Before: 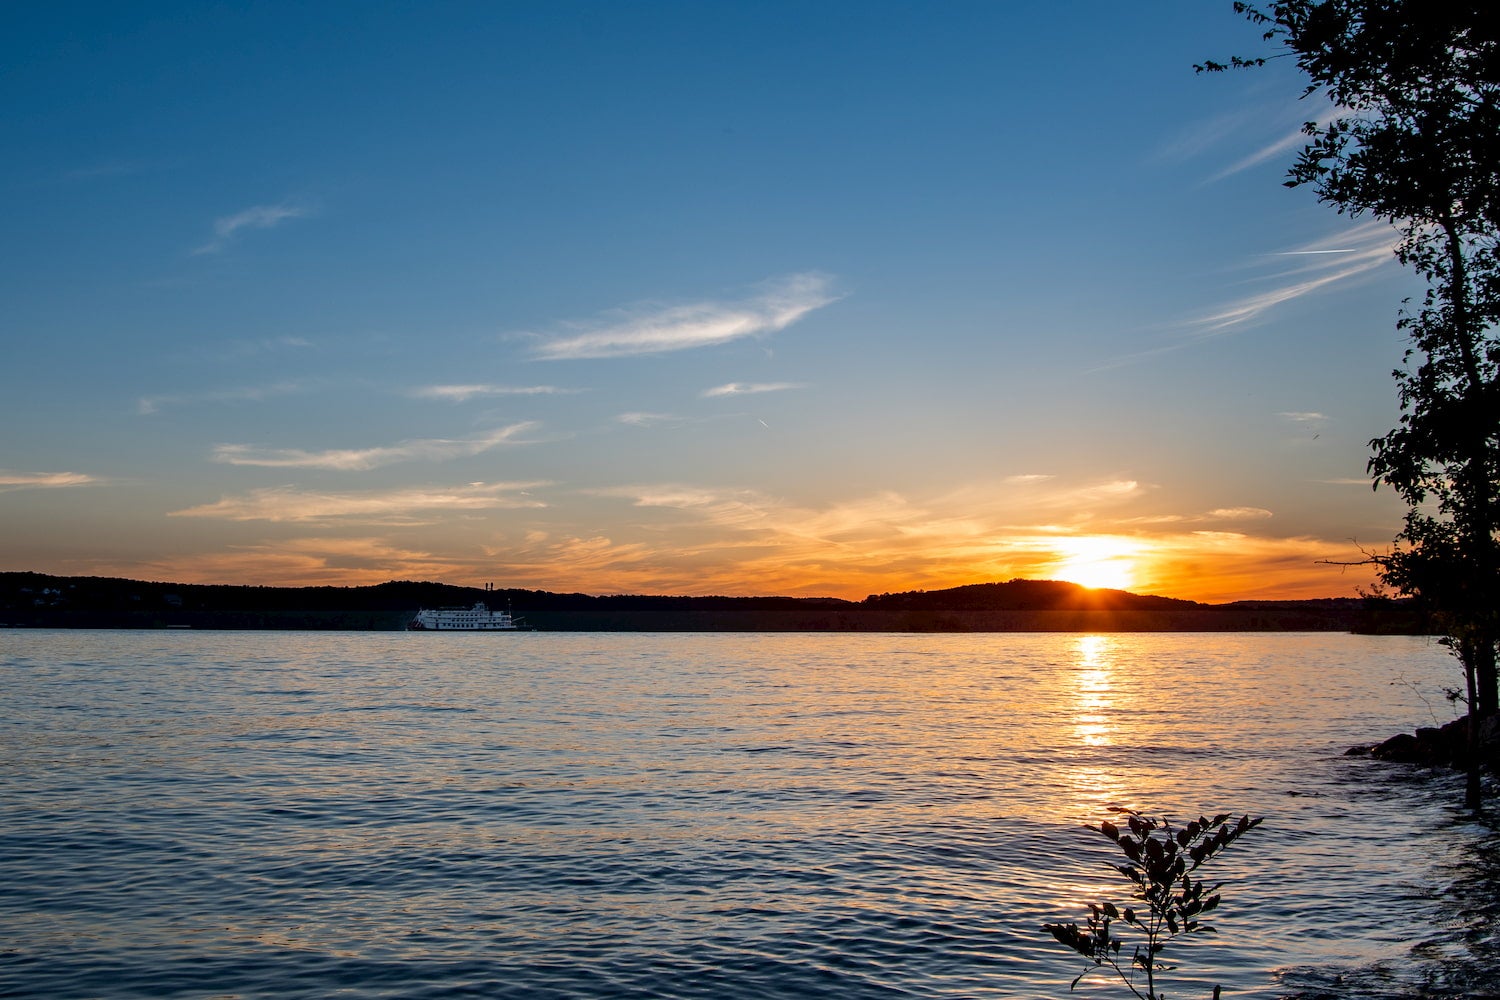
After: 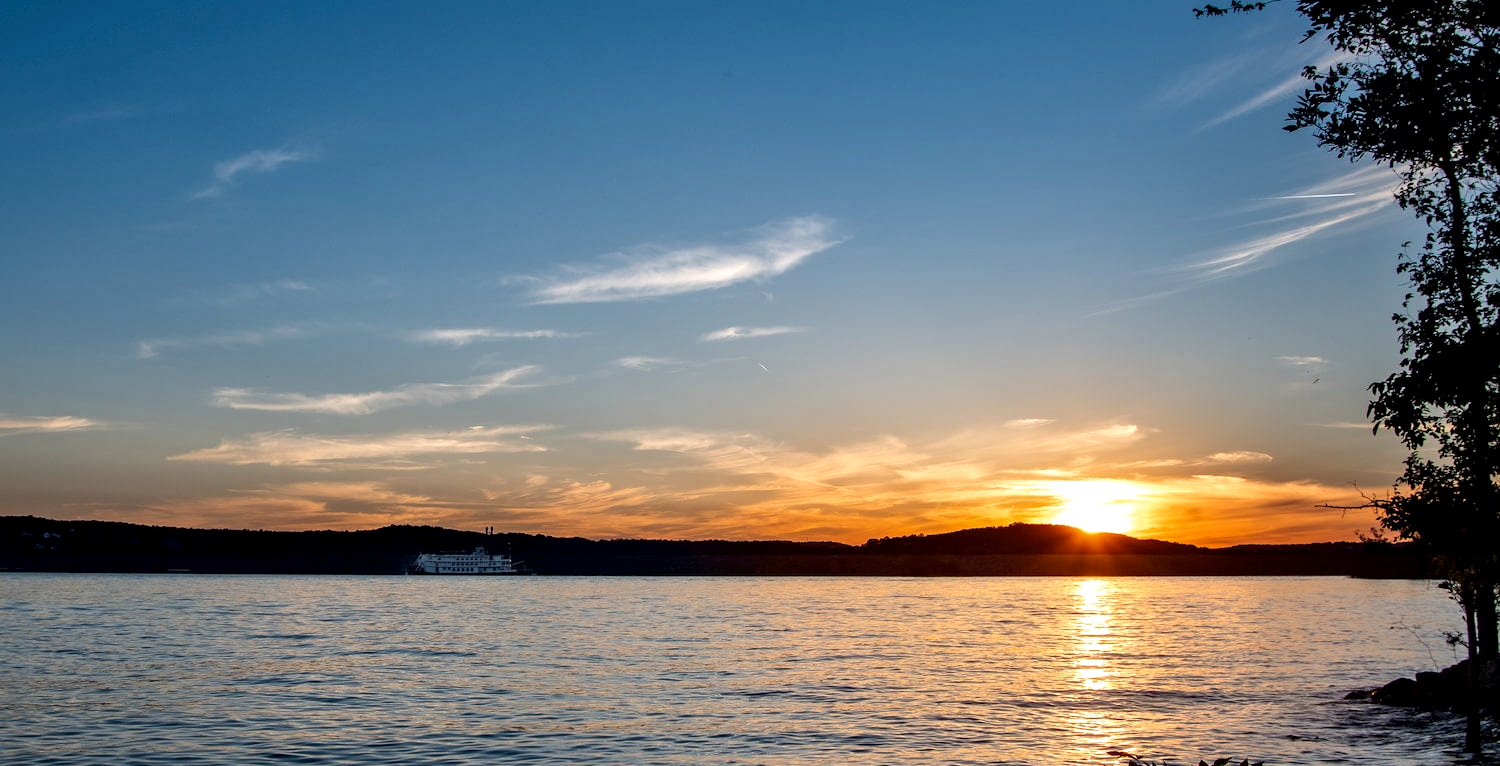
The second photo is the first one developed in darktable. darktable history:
crop: top 5.667%, bottom 17.637%
local contrast: mode bilateral grid, contrast 25, coarseness 47, detail 151%, midtone range 0.2
tone equalizer: on, module defaults
